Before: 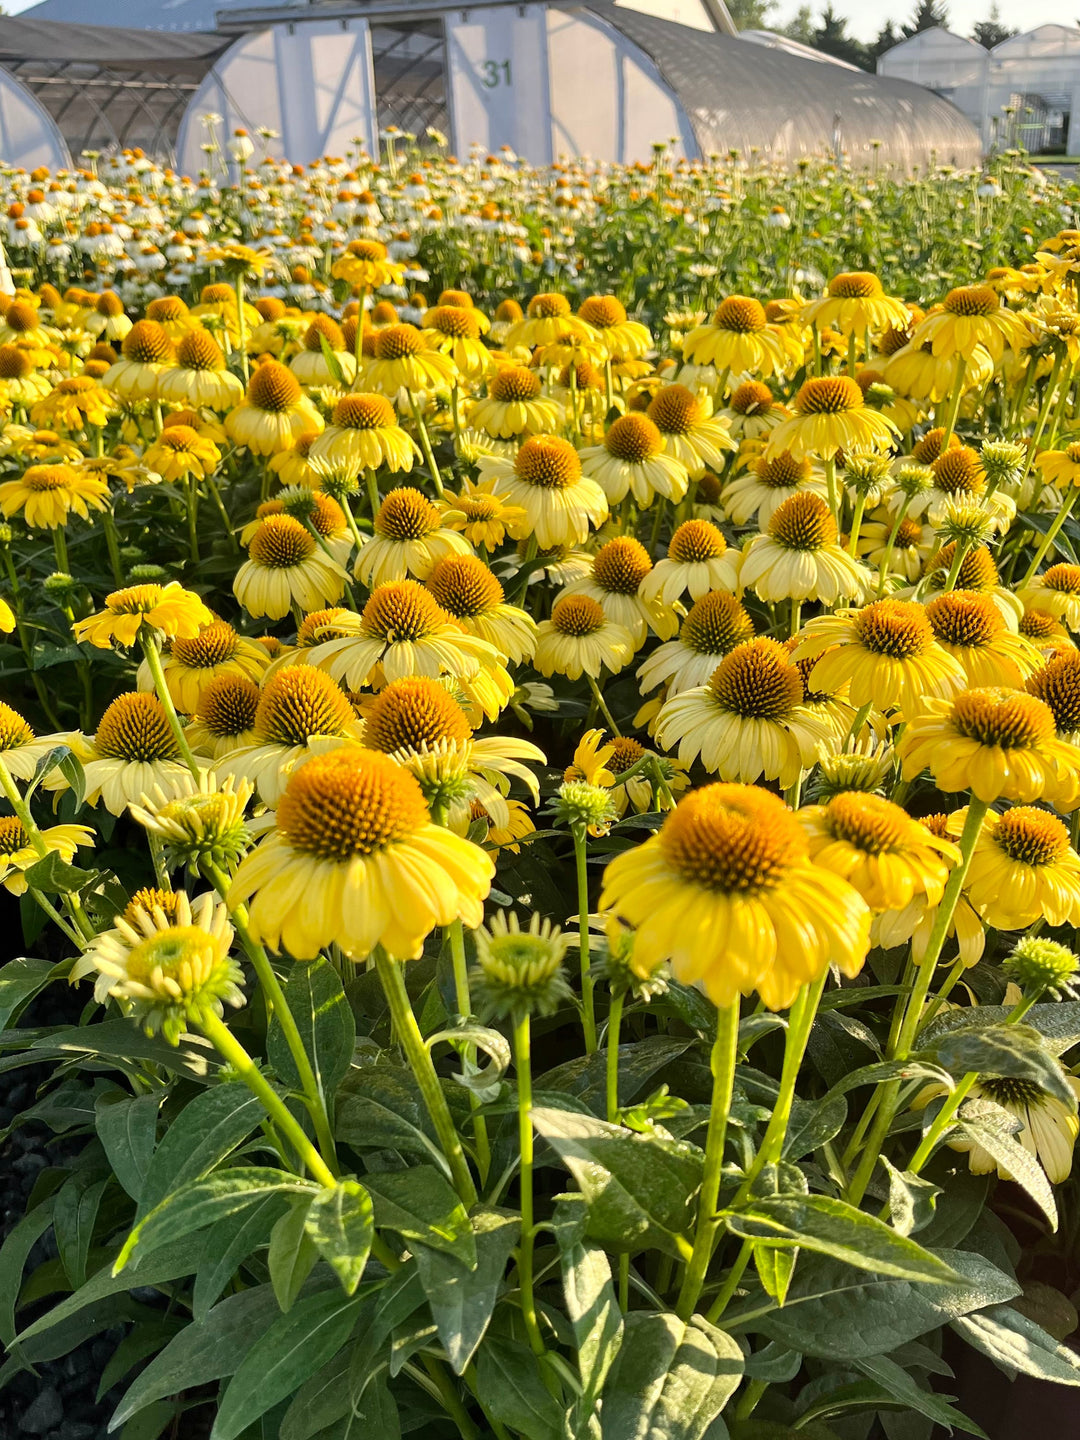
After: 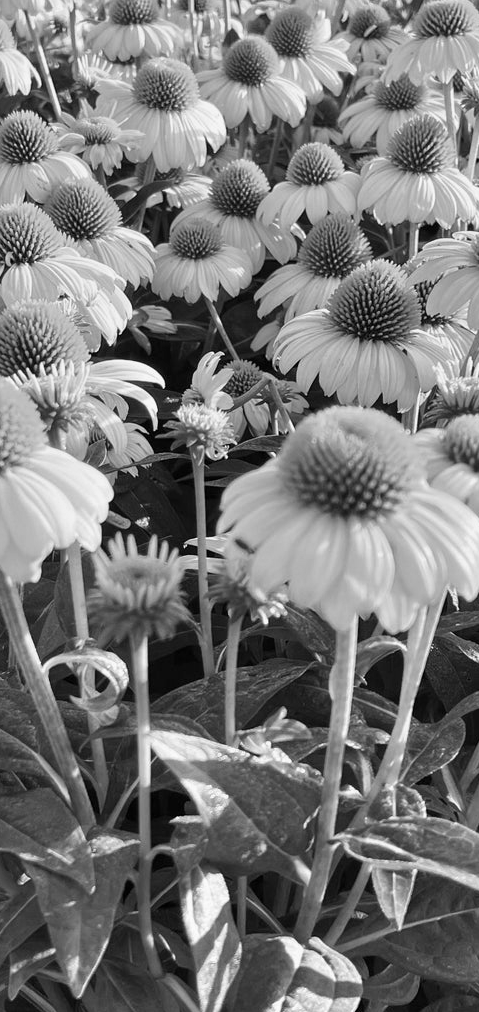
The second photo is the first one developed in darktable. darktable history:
crop: left 35.432%, top 26.233%, right 20.145%, bottom 3.432%
monochrome: on, module defaults
